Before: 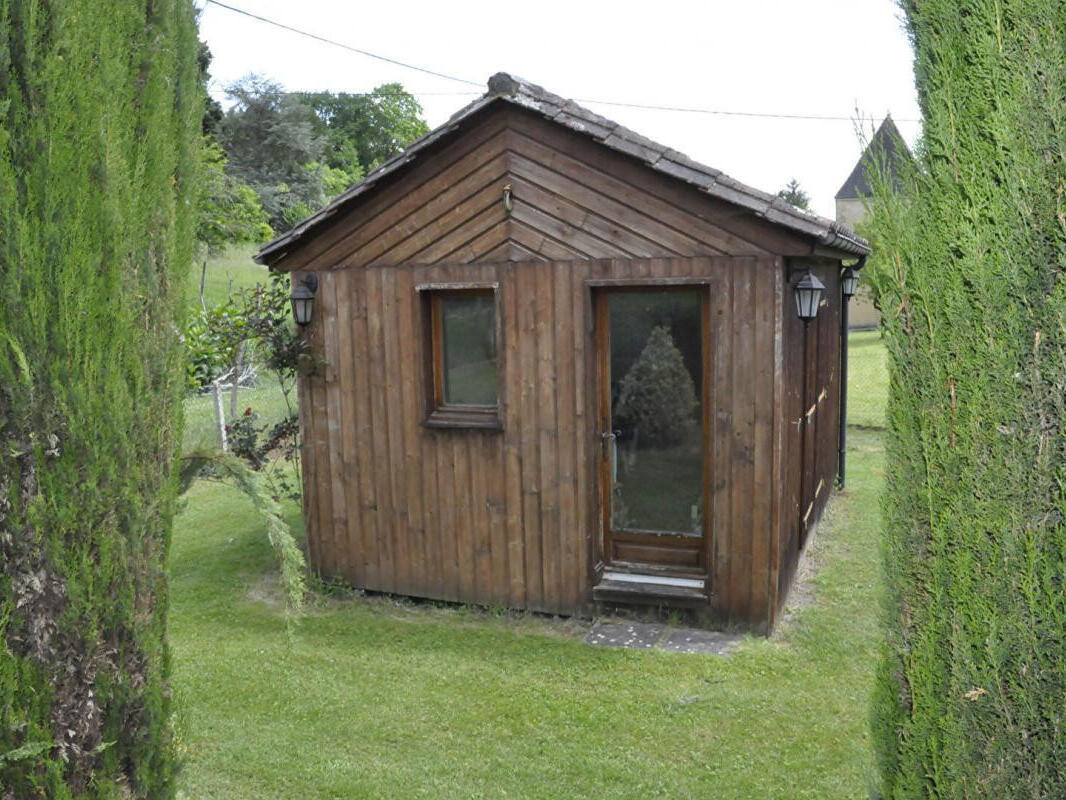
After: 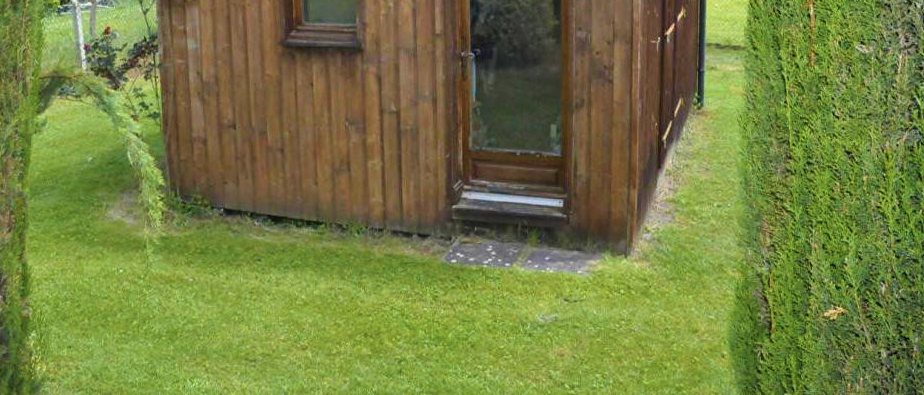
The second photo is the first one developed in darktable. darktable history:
levels: levels [0, 0.492, 0.984]
vignetting: fall-off start 97.39%, fall-off radius 79.4%, brightness -0.875, width/height ratio 1.119
velvia: strength 67.57%, mid-tones bias 0.974
crop and rotate: left 13.31%, top 47.739%, bottom 2.851%
